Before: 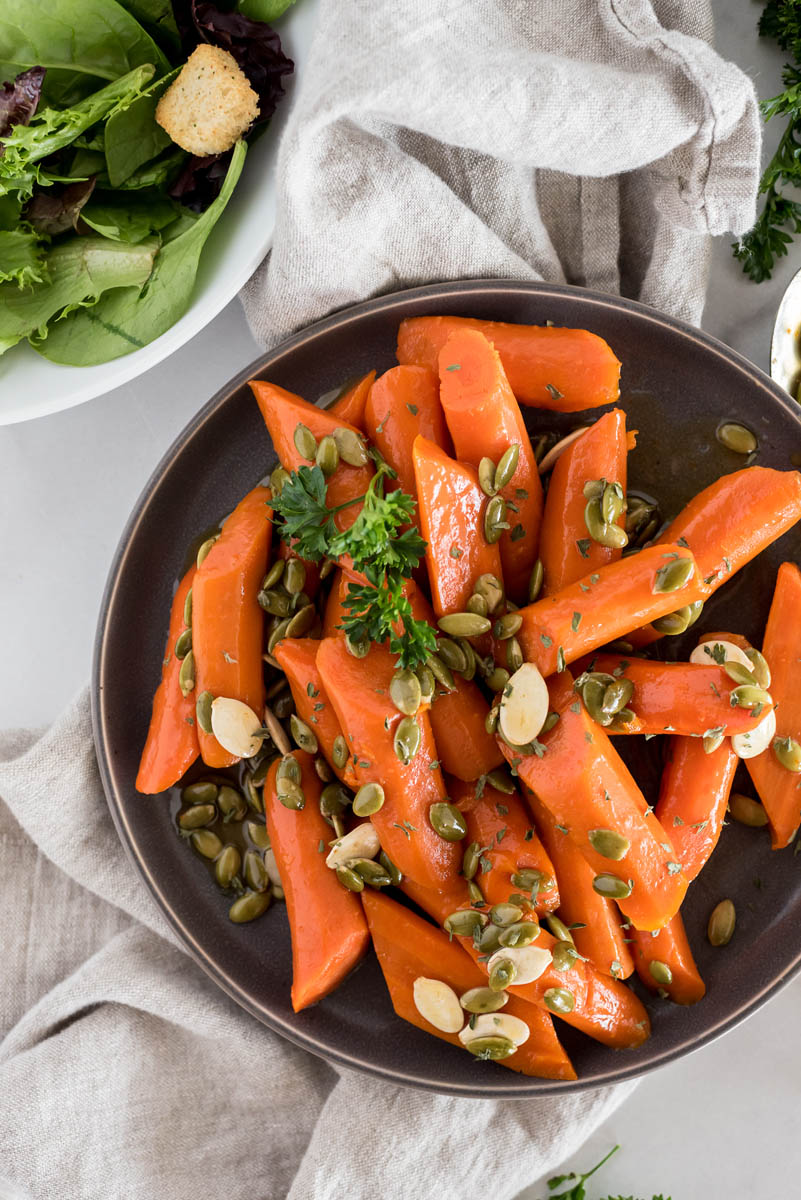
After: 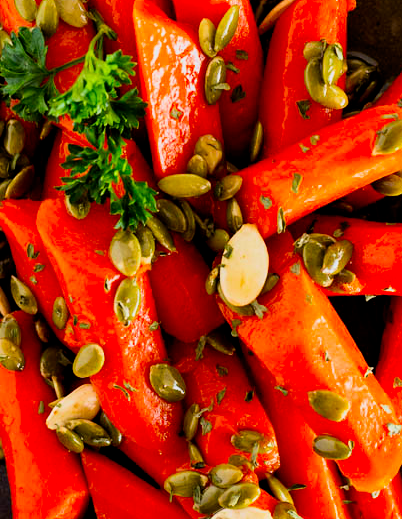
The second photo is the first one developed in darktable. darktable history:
filmic rgb: black relative exposure -7.6 EV, white relative exposure 4.64 EV, threshold 3 EV, target black luminance 0%, hardness 3.55, latitude 50.51%, contrast 1.033, highlights saturation mix 10%, shadows ↔ highlights balance -0.198%, color science v4 (2020), enable highlight reconstruction true
crop: left 35.03%, top 36.625%, right 14.663%, bottom 20.057%
contrast brightness saturation: contrast 0.16, saturation 0.32
tone curve: curves: ch0 [(0, 0) (0.003, 0.003) (0.011, 0.012) (0.025, 0.026) (0.044, 0.046) (0.069, 0.072) (0.1, 0.104) (0.136, 0.141) (0.177, 0.185) (0.224, 0.234) (0.277, 0.289) (0.335, 0.349) (0.399, 0.415) (0.468, 0.488) (0.543, 0.566) (0.623, 0.649) (0.709, 0.739) (0.801, 0.834) (0.898, 0.923) (1, 1)], preserve colors none
